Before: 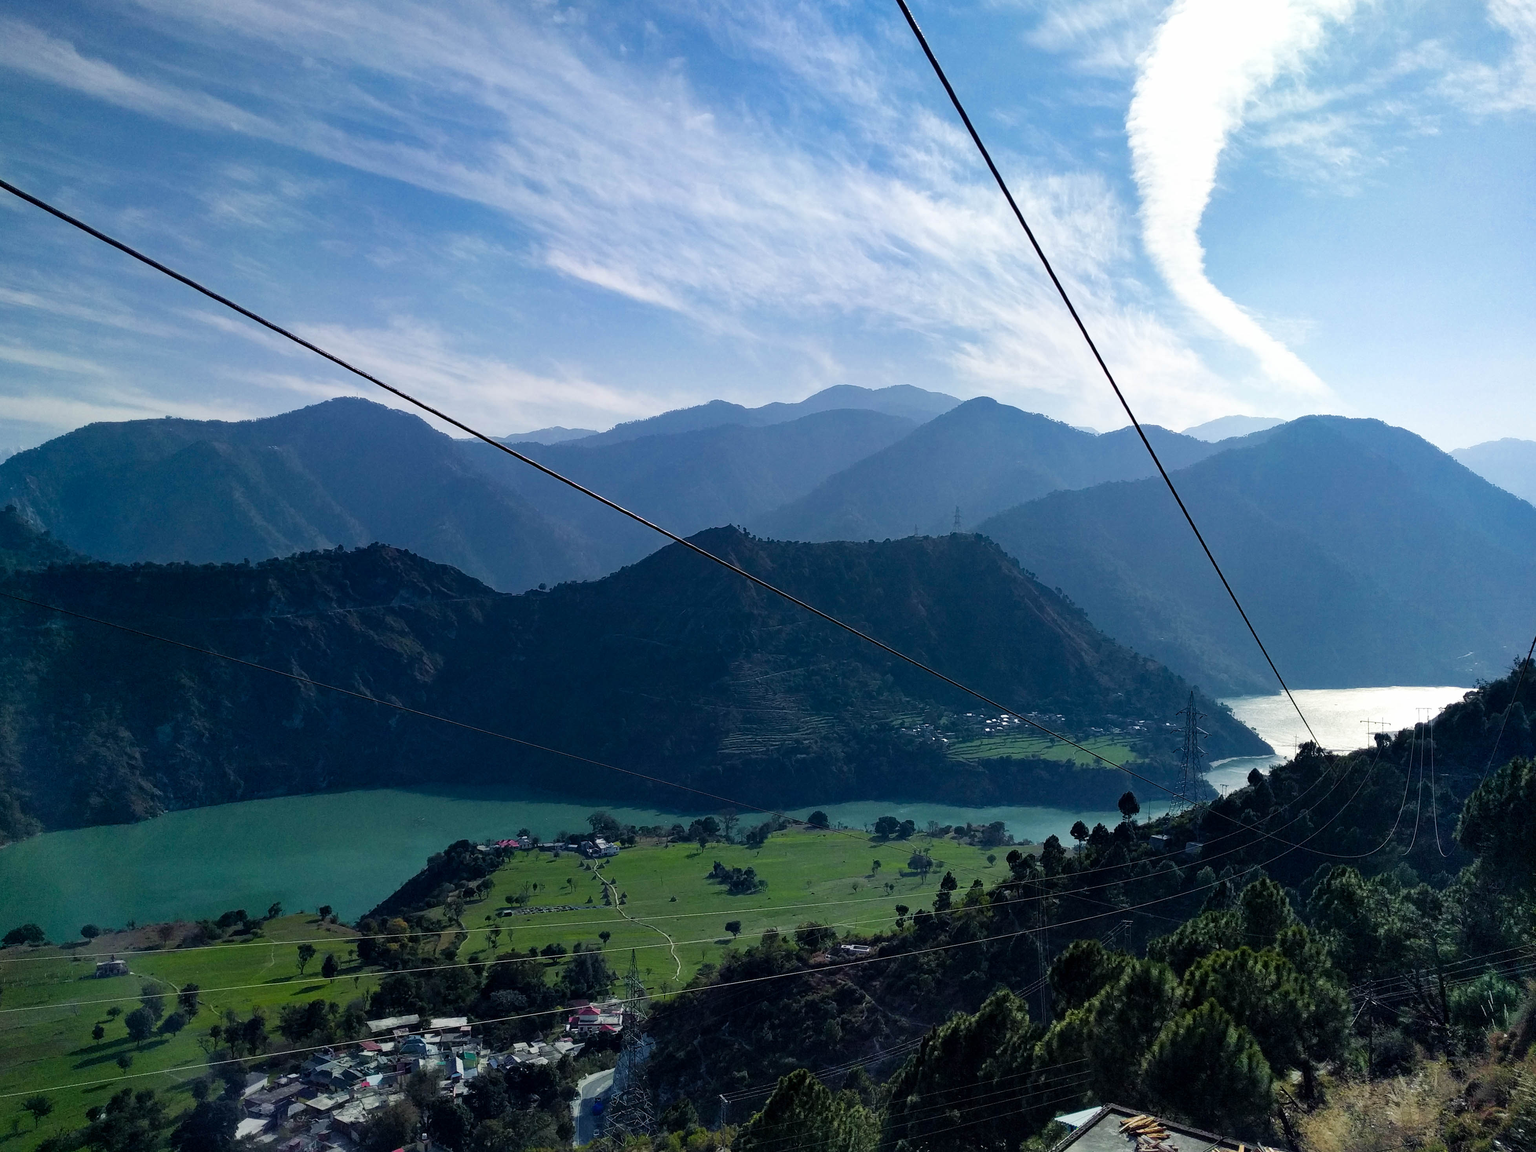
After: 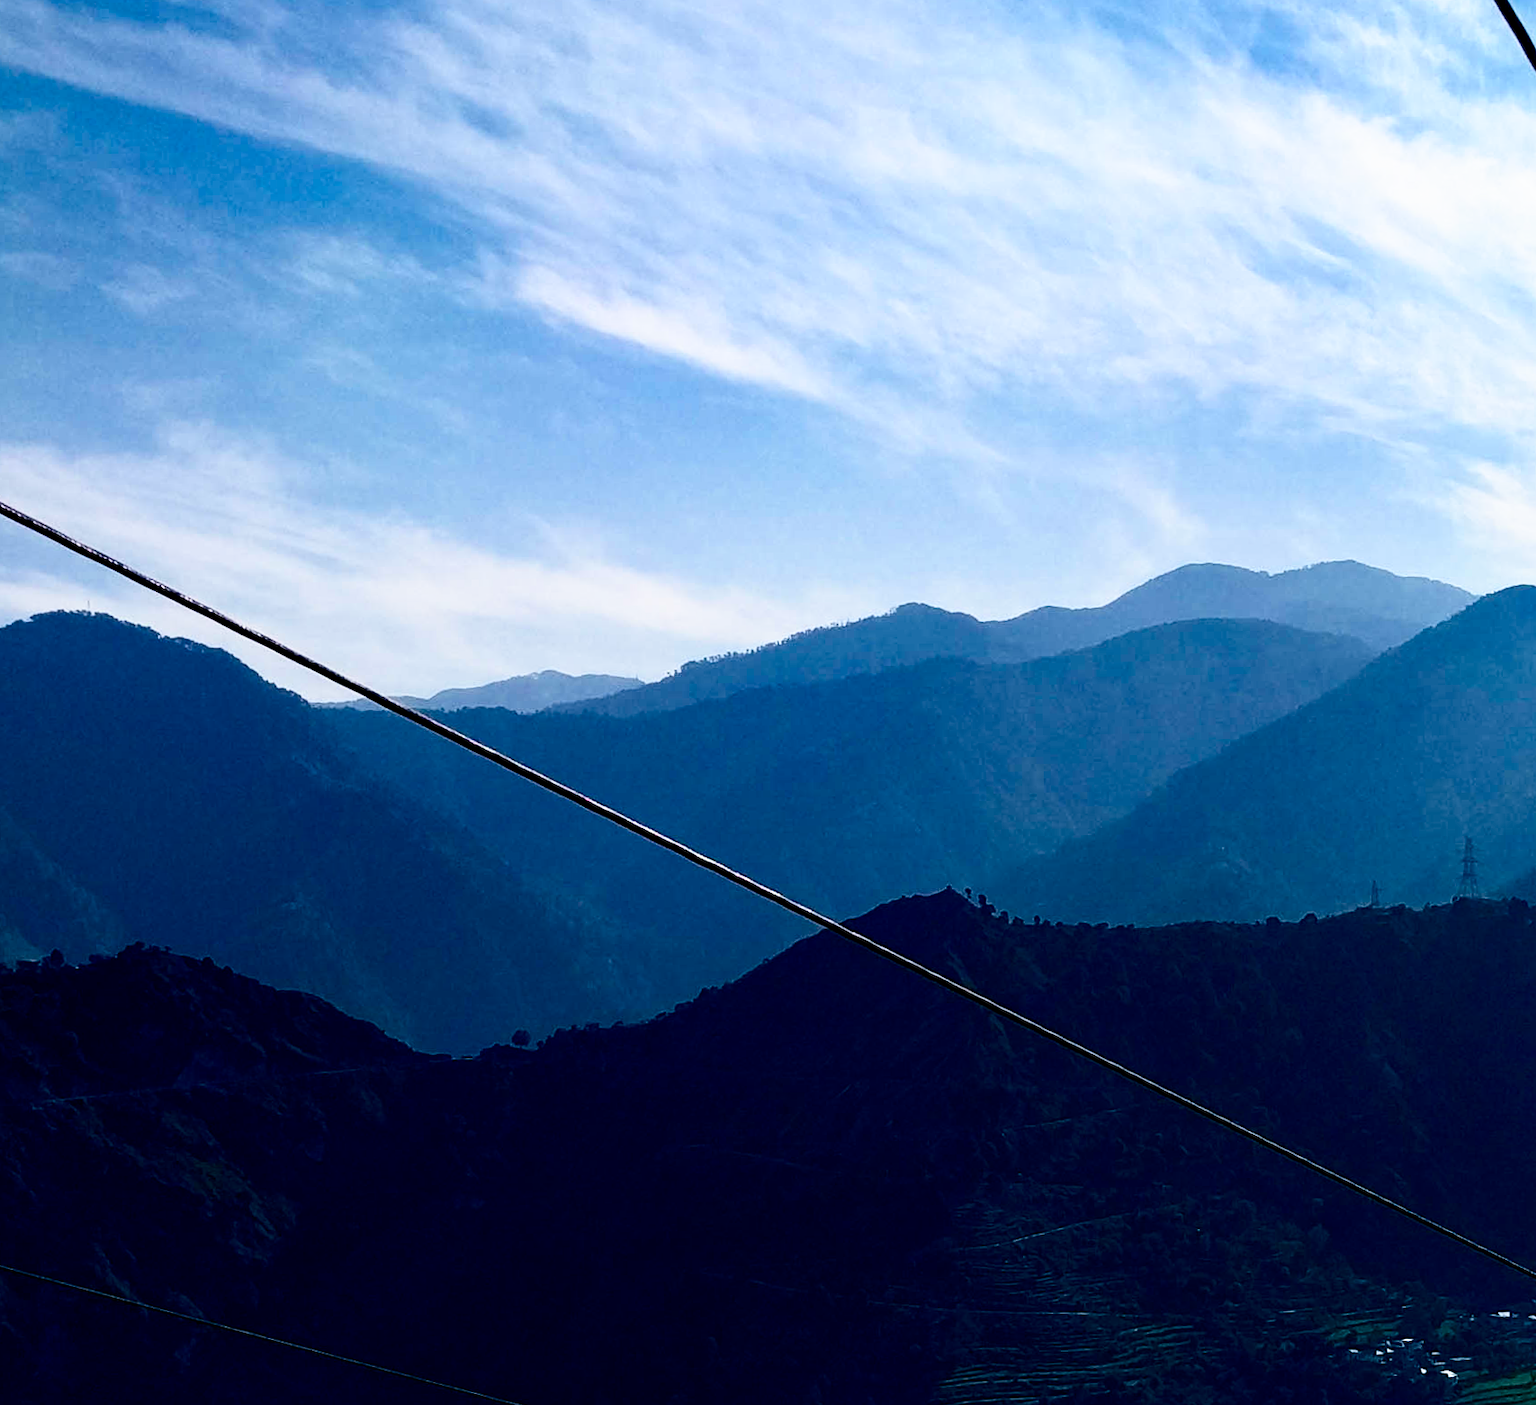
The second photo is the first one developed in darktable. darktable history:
filmic rgb: black relative exposure -8.7 EV, white relative exposure 2.7 EV, threshold 3 EV, target black luminance 0%, hardness 6.25, latitude 75%, contrast 1.325, highlights saturation mix -5%, preserve chrominance no, color science v5 (2021), iterations of high-quality reconstruction 0, enable highlight reconstruction true
crop: left 20.248%, top 10.86%, right 35.675%, bottom 34.321%
rotate and perspective: rotation -1°, crop left 0.011, crop right 0.989, crop top 0.025, crop bottom 0.975
contrast brightness saturation: contrast 0.21, brightness -0.11, saturation 0.21
